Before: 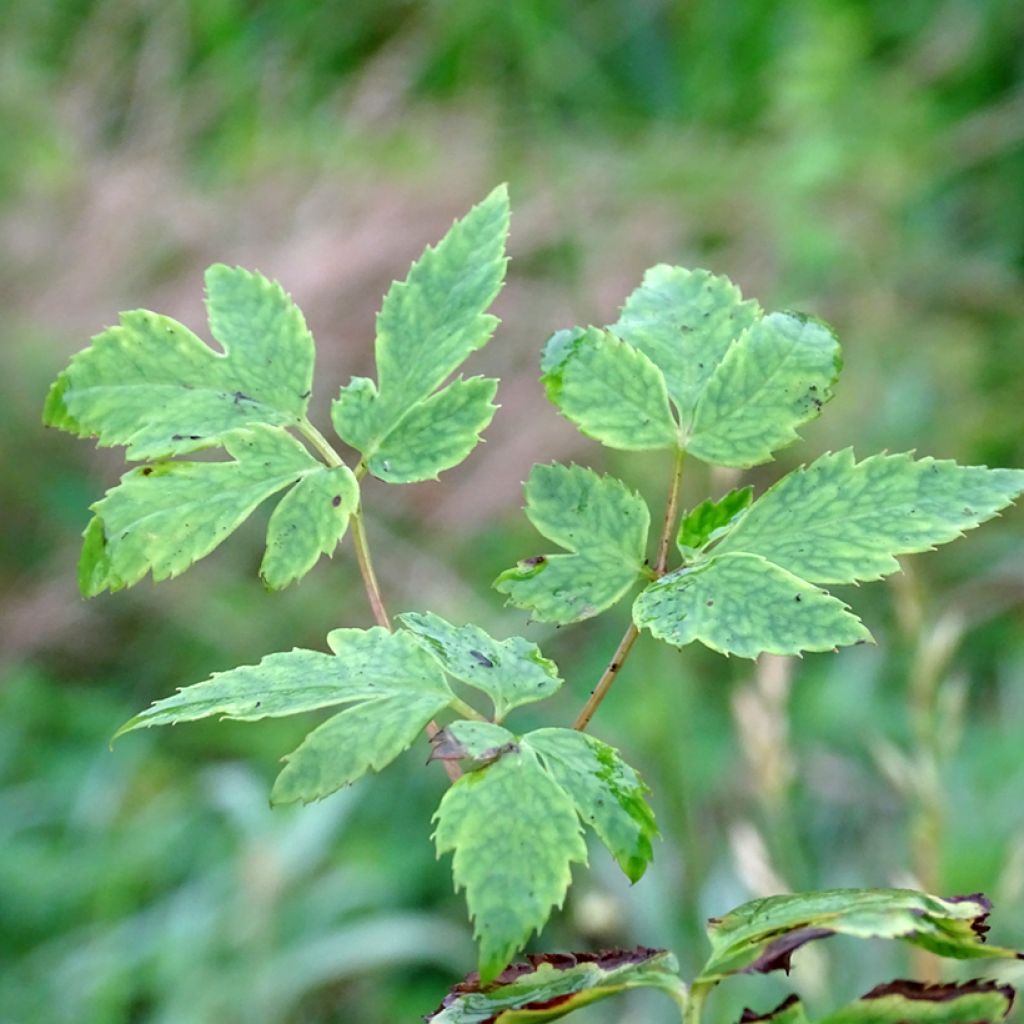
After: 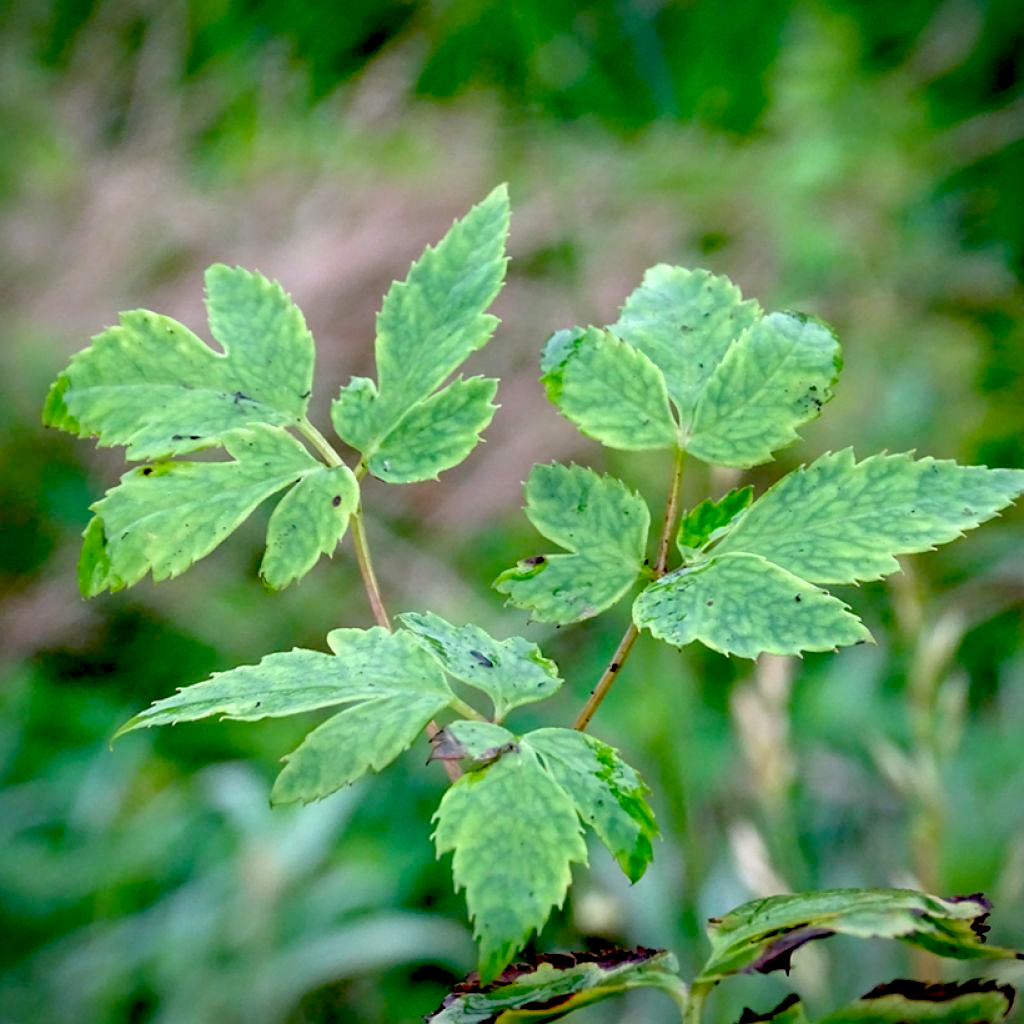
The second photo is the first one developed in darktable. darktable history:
exposure: black level correction 0.056, compensate highlight preservation false
vignetting: fall-off start 97.23%, saturation -0.024, center (-0.033, -0.042), width/height ratio 1.179, unbound false
